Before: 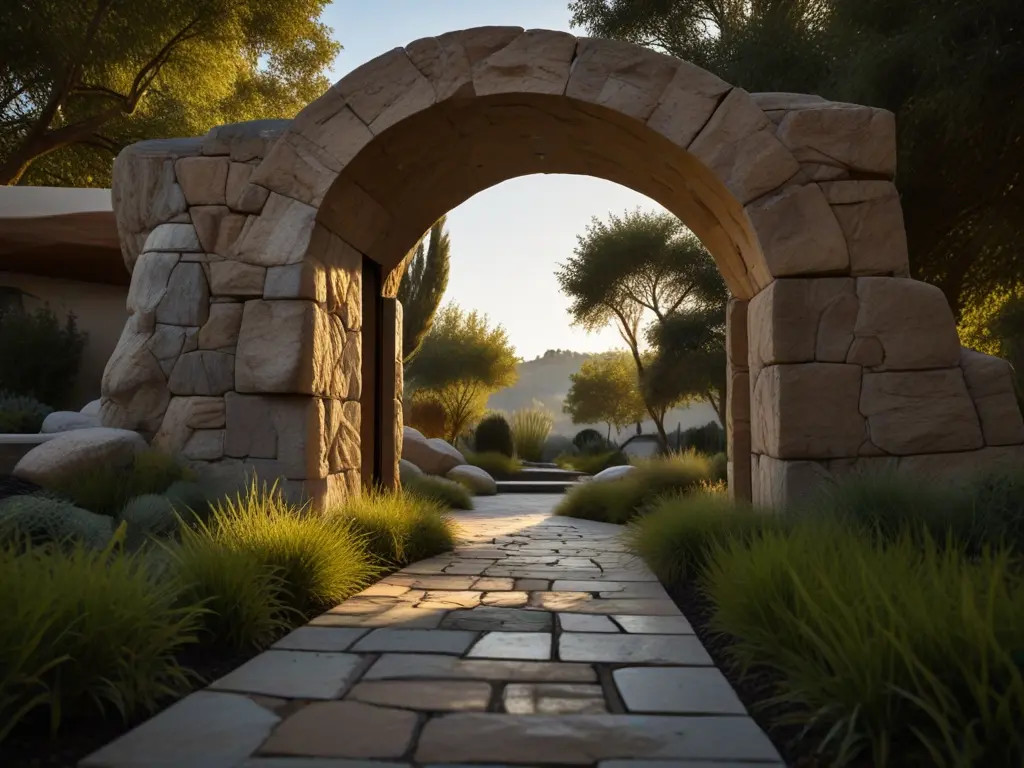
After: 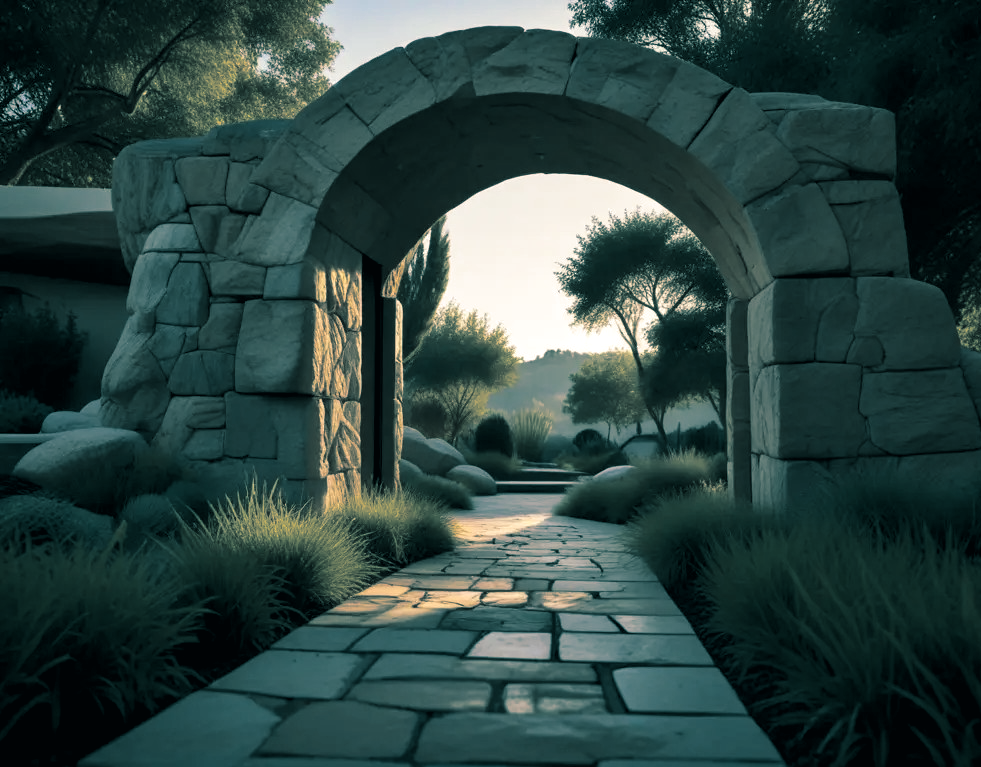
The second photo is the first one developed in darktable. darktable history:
color correction: highlights a* 2.75, highlights b* 5, shadows a* -2.04, shadows b* -4.84, saturation 0.8
levels: levels [0.031, 0.5, 0.969]
crop: right 4.126%, bottom 0.031%
split-toning: shadows › hue 186.43°, highlights › hue 49.29°, compress 30.29%
tone equalizer: on, module defaults
